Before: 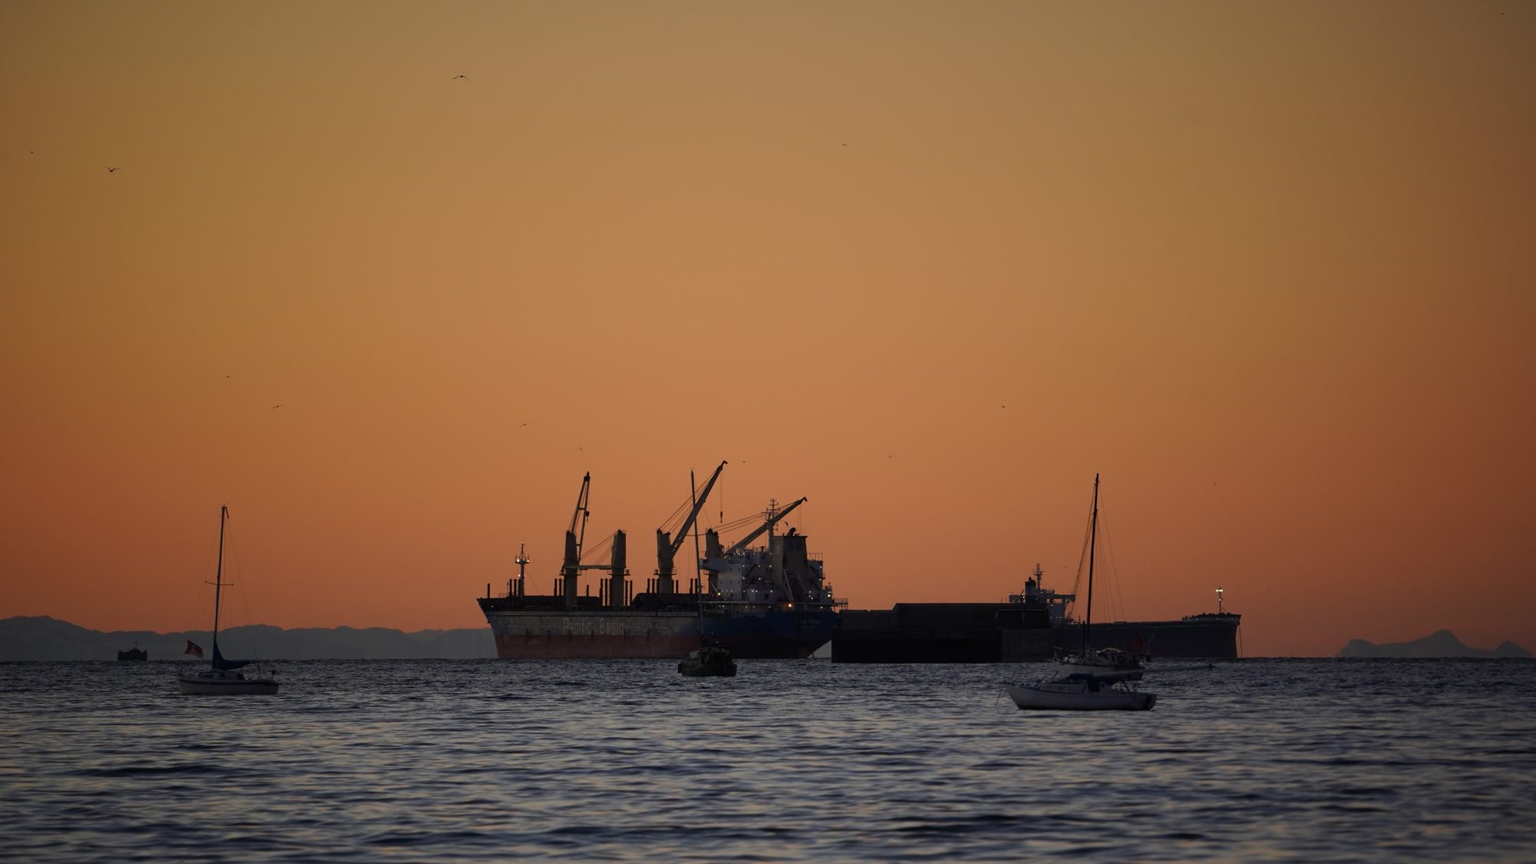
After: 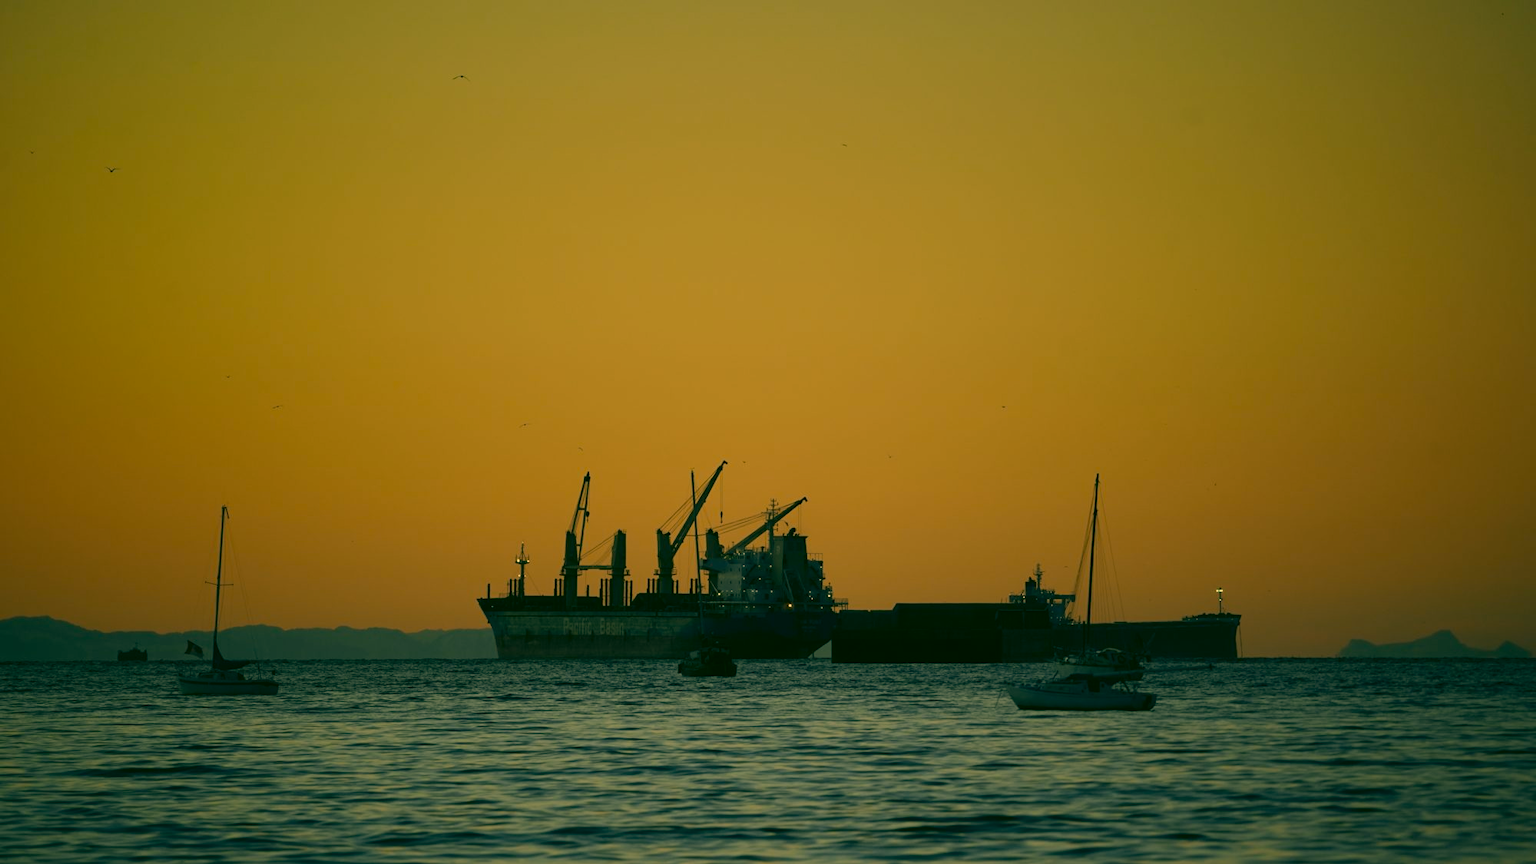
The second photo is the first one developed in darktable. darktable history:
color correction: highlights a* 5.67, highlights b* 33.77, shadows a* -25.37, shadows b* 3.72
